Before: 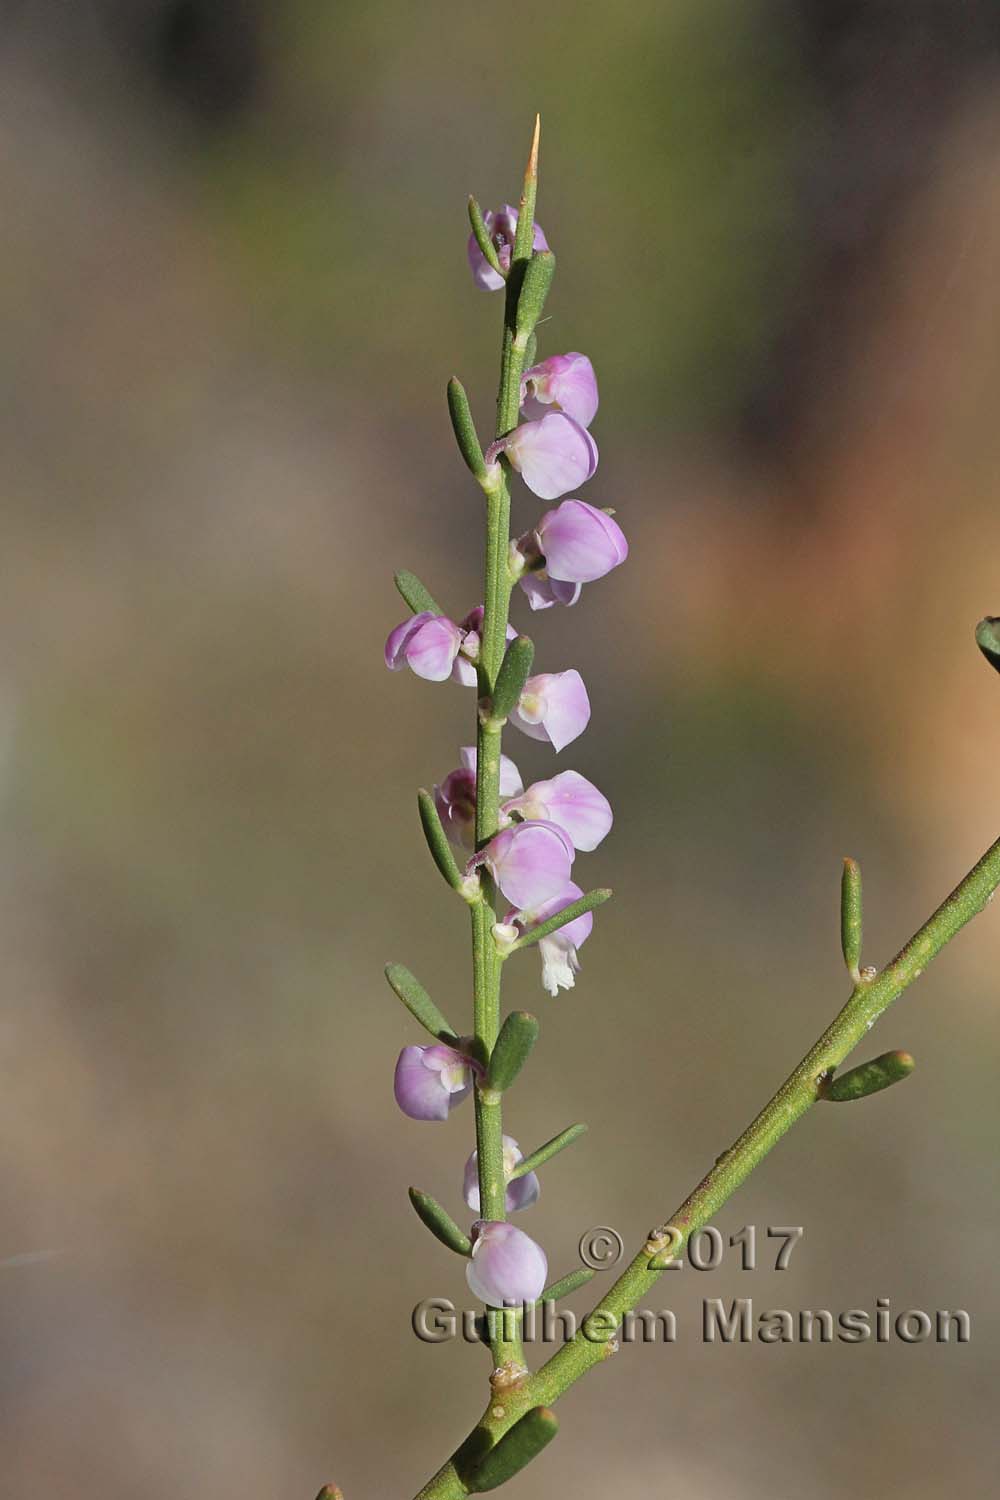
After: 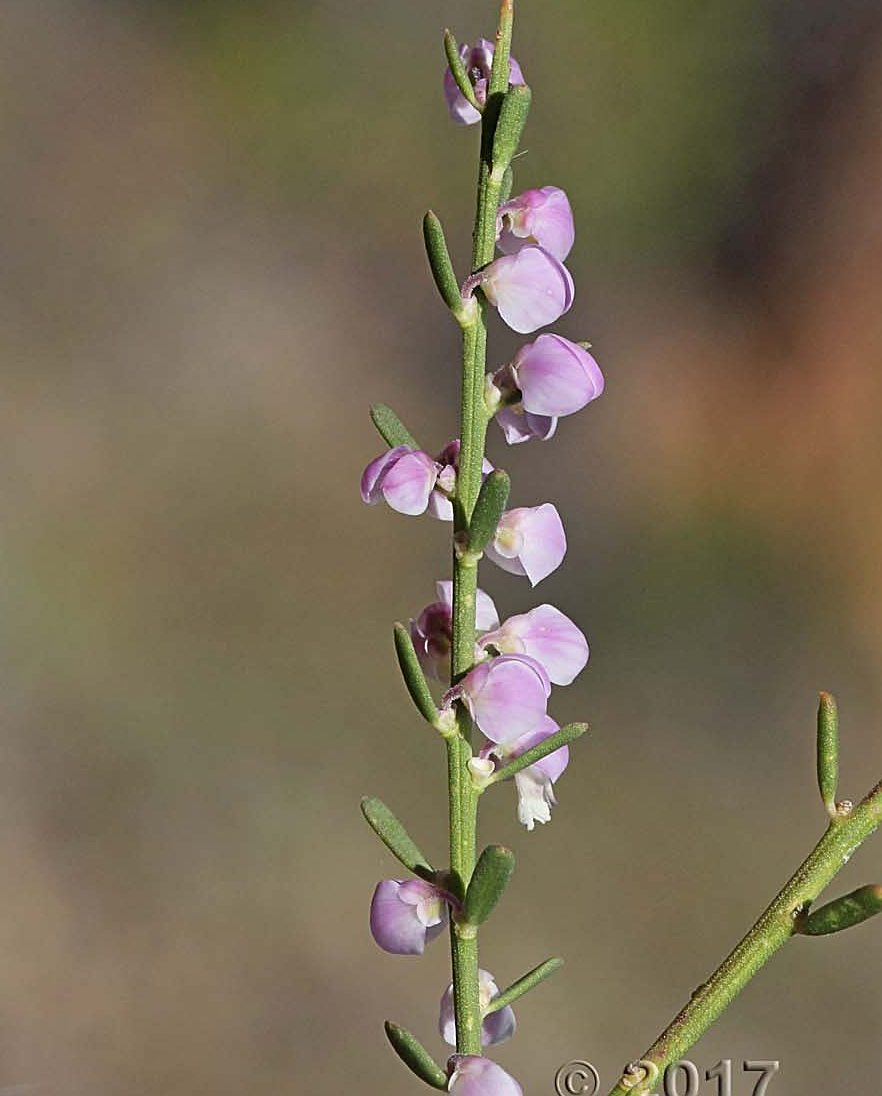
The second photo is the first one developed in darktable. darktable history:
crop and rotate: left 2.45%, top 11.11%, right 9.337%, bottom 15.762%
local contrast: mode bilateral grid, contrast 19, coarseness 50, detail 120%, midtone range 0.2
sharpen: amount 0.495
